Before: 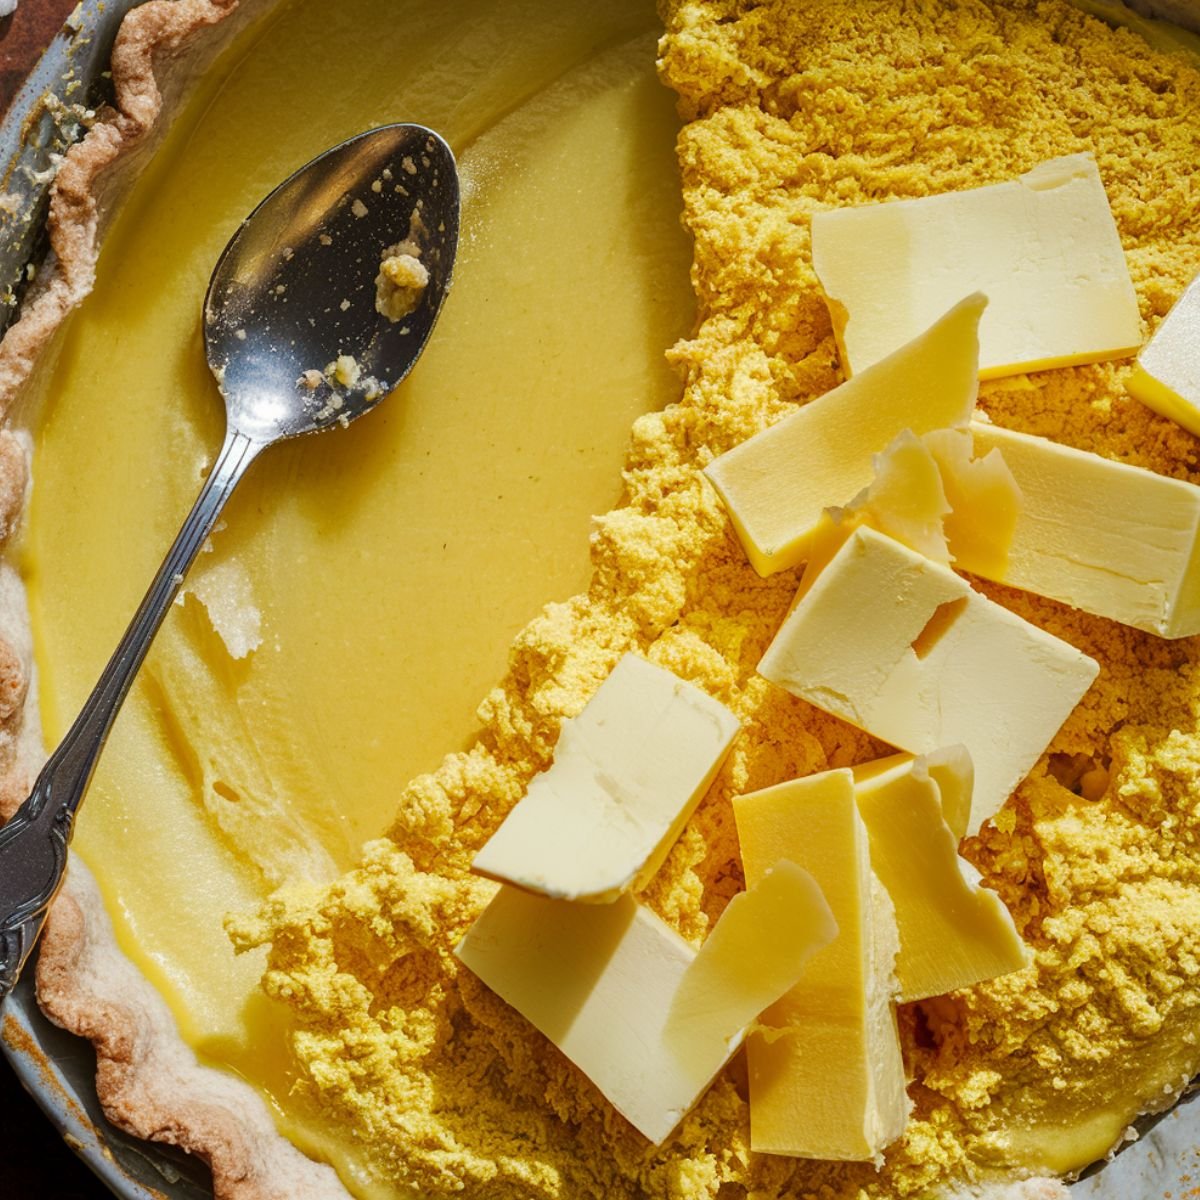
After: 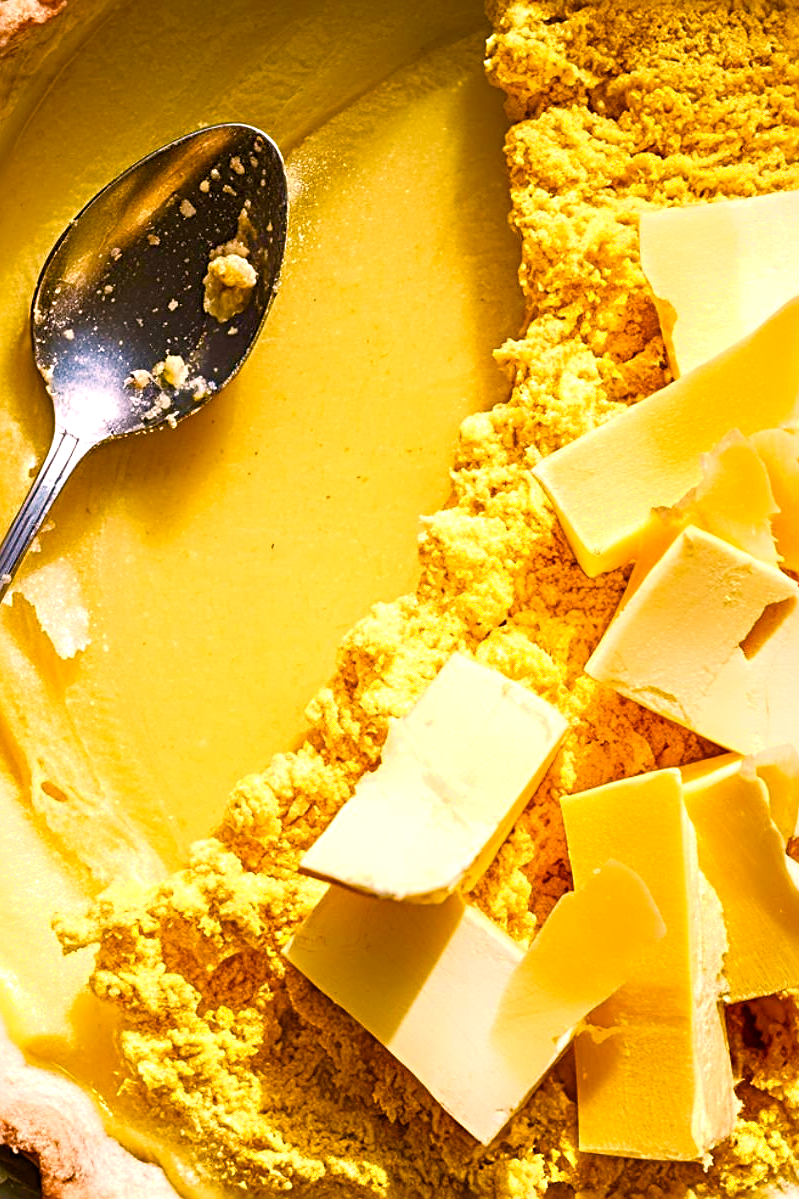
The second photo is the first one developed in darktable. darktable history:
crop and rotate: left 14.385%, right 18.948%
shadows and highlights: shadows 0, highlights 40
color balance rgb: linear chroma grading › shadows -2.2%, linear chroma grading › highlights -15%, linear chroma grading › global chroma -10%, linear chroma grading › mid-tones -10%, perceptual saturation grading › global saturation 45%, perceptual saturation grading › highlights -50%, perceptual saturation grading › shadows 30%, perceptual brilliance grading › global brilliance 18%, global vibrance 45%
color correction: highlights a* 14.52, highlights b* 4.84
sharpen: radius 4
